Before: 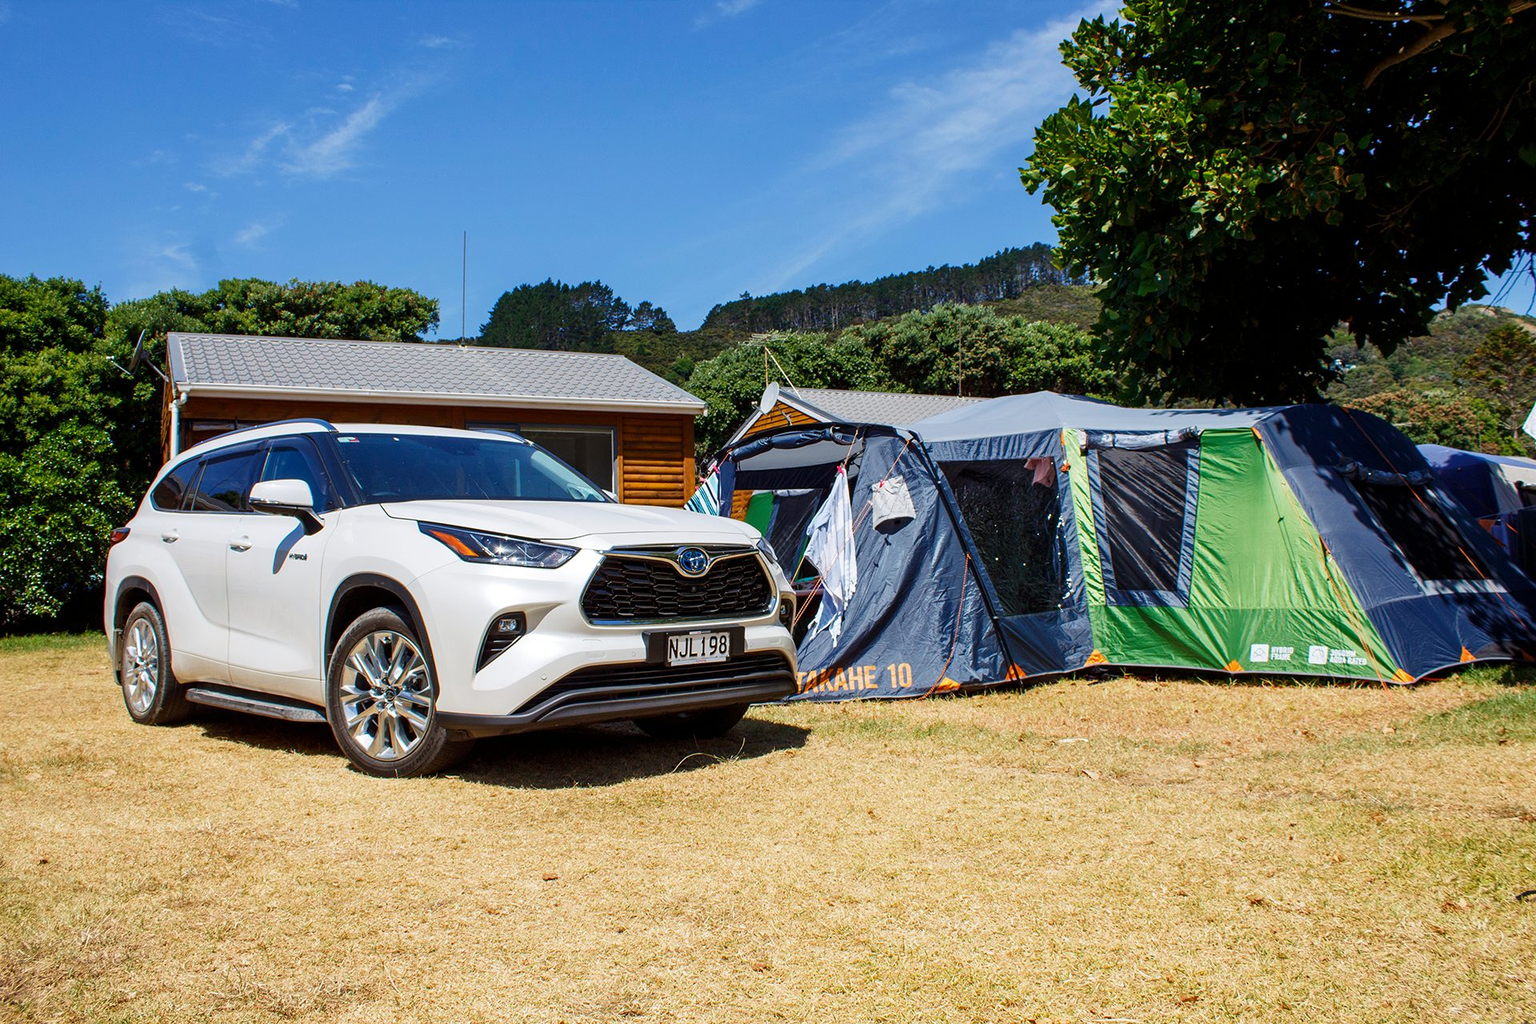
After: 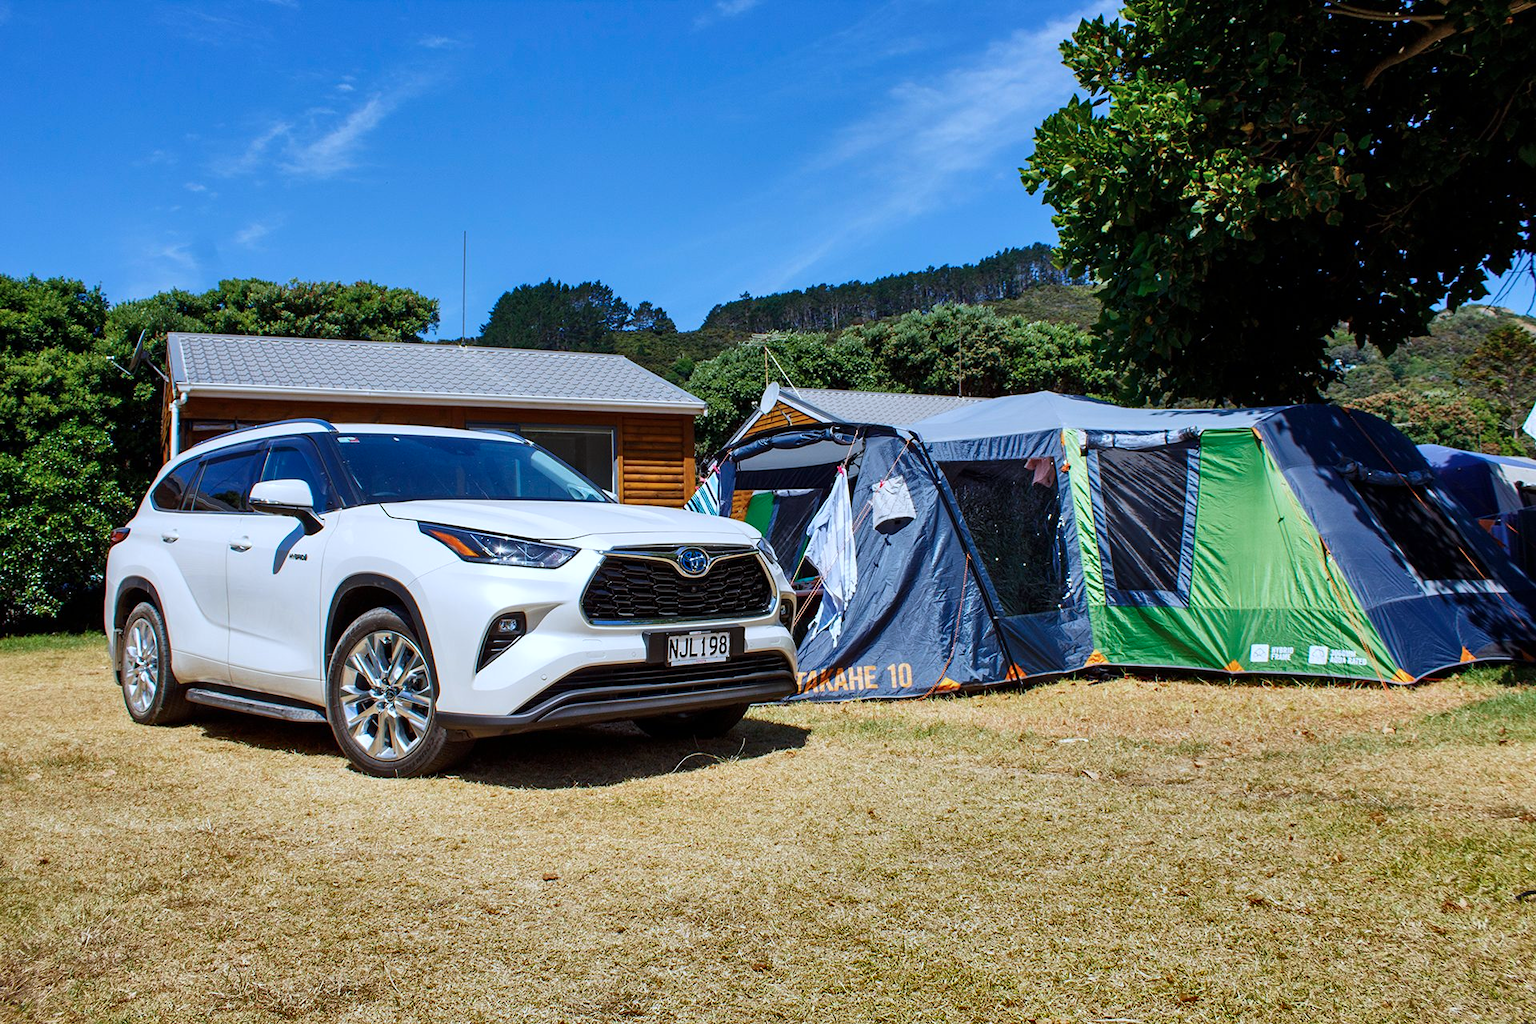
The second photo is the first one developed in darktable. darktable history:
color calibration: x 0.37, y 0.382, temperature 4317.01 K
shadows and highlights: shadows 24.2, highlights -76.69, soften with gaussian
